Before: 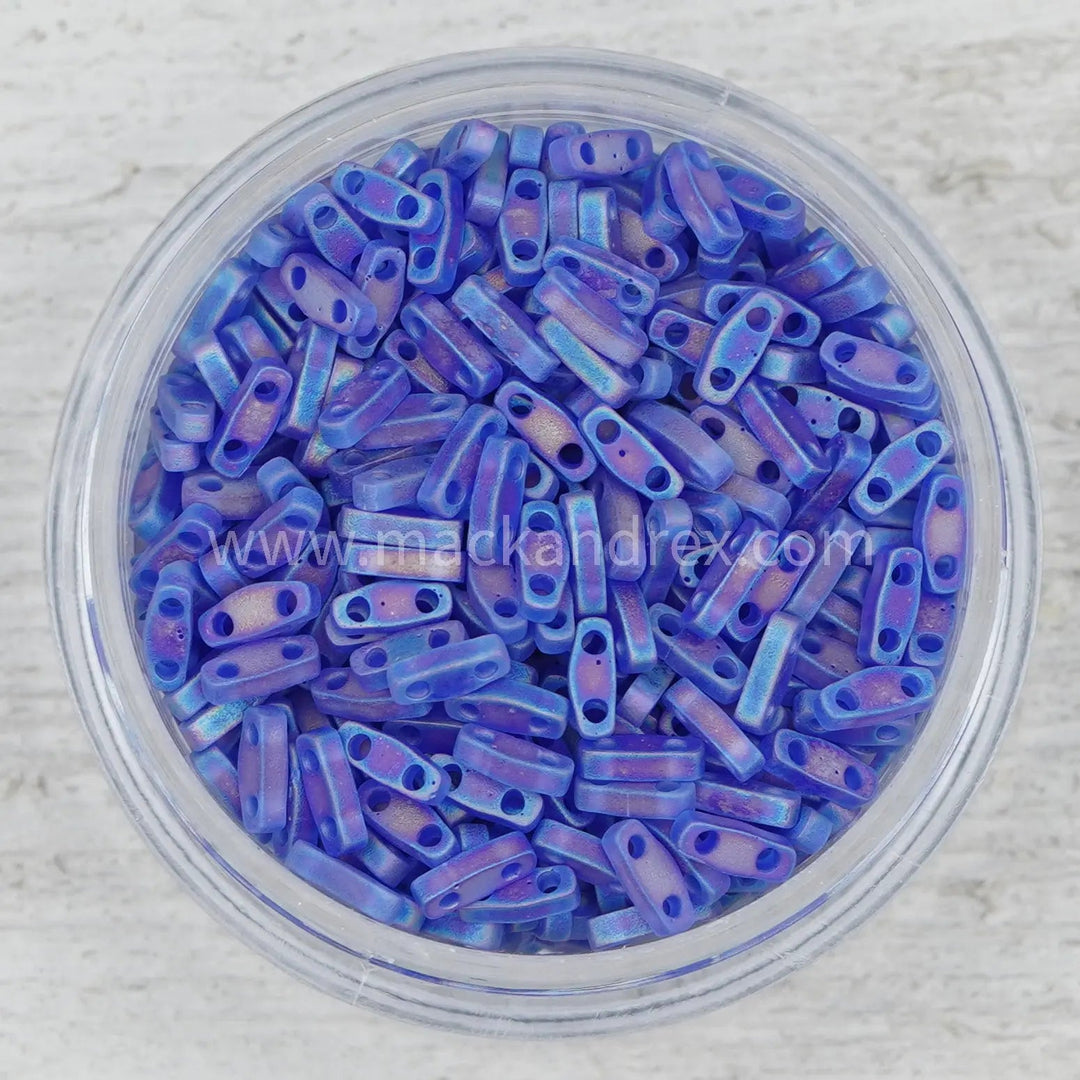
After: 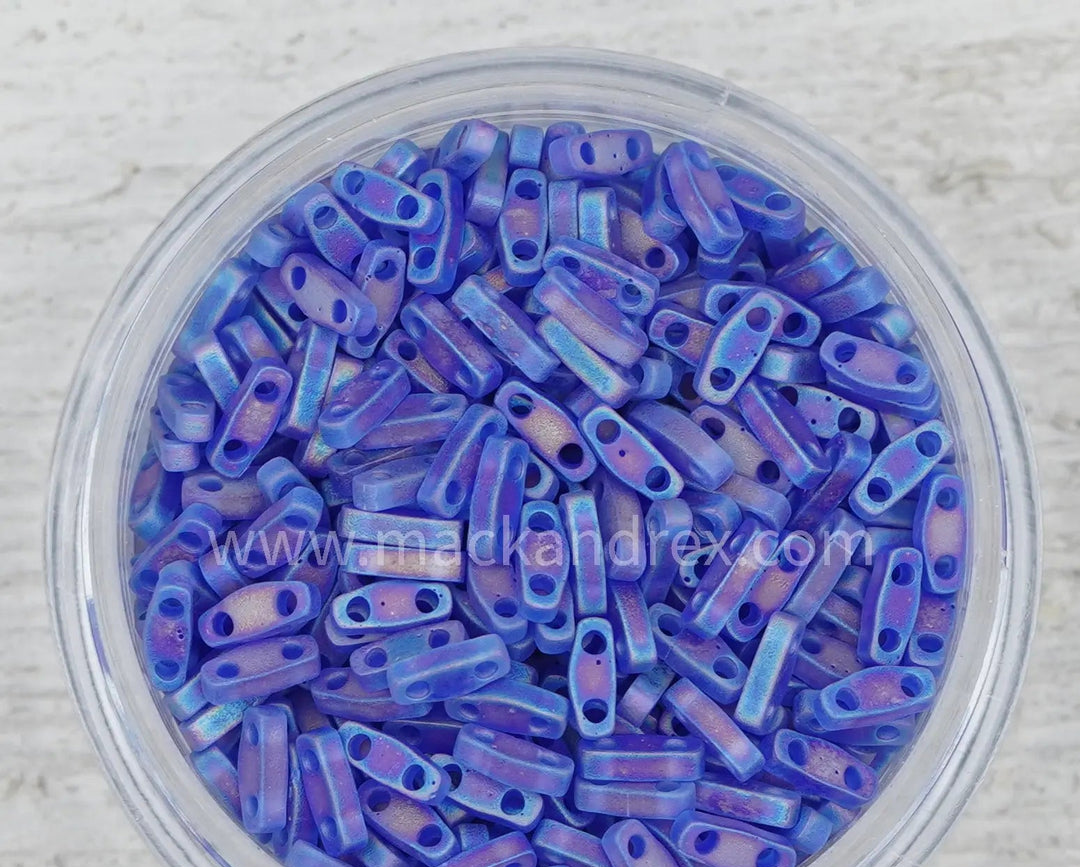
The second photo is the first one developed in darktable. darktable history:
crop: bottom 19.644%
